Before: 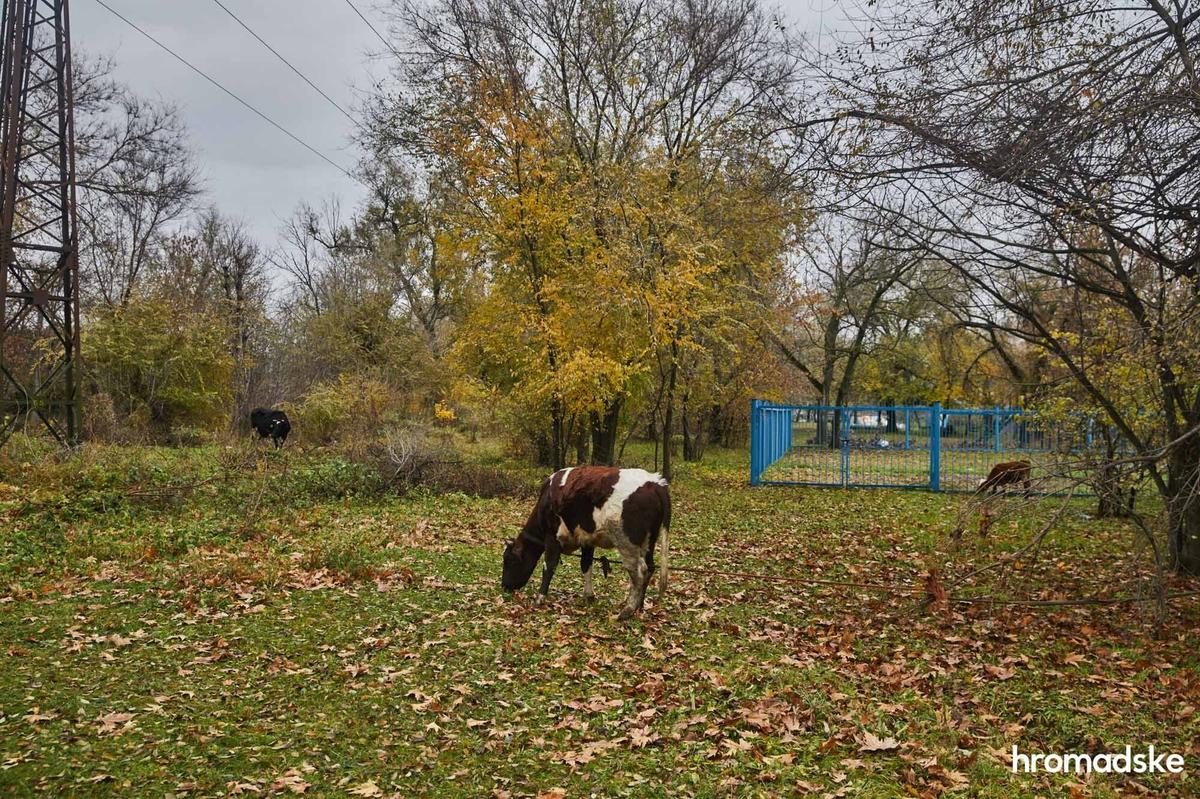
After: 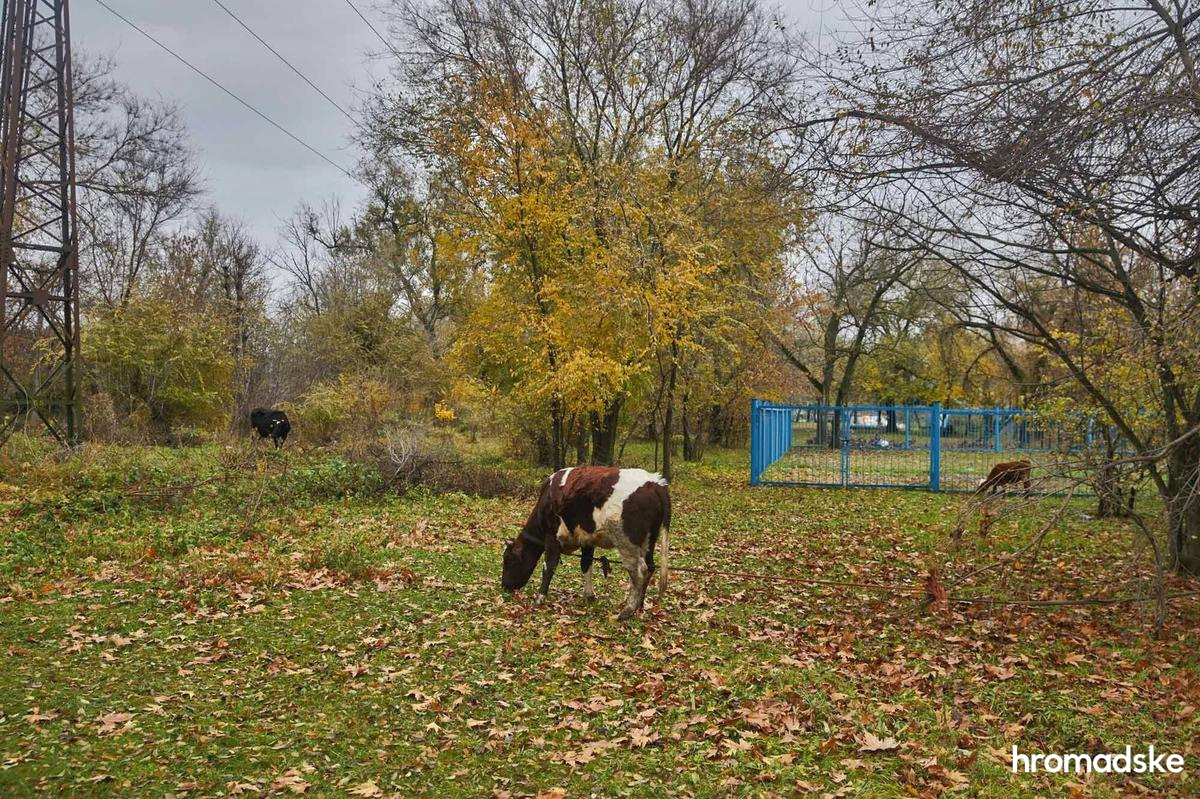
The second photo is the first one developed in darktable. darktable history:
shadows and highlights: on, module defaults
exposure: exposure 0.174 EV, compensate highlight preservation false
